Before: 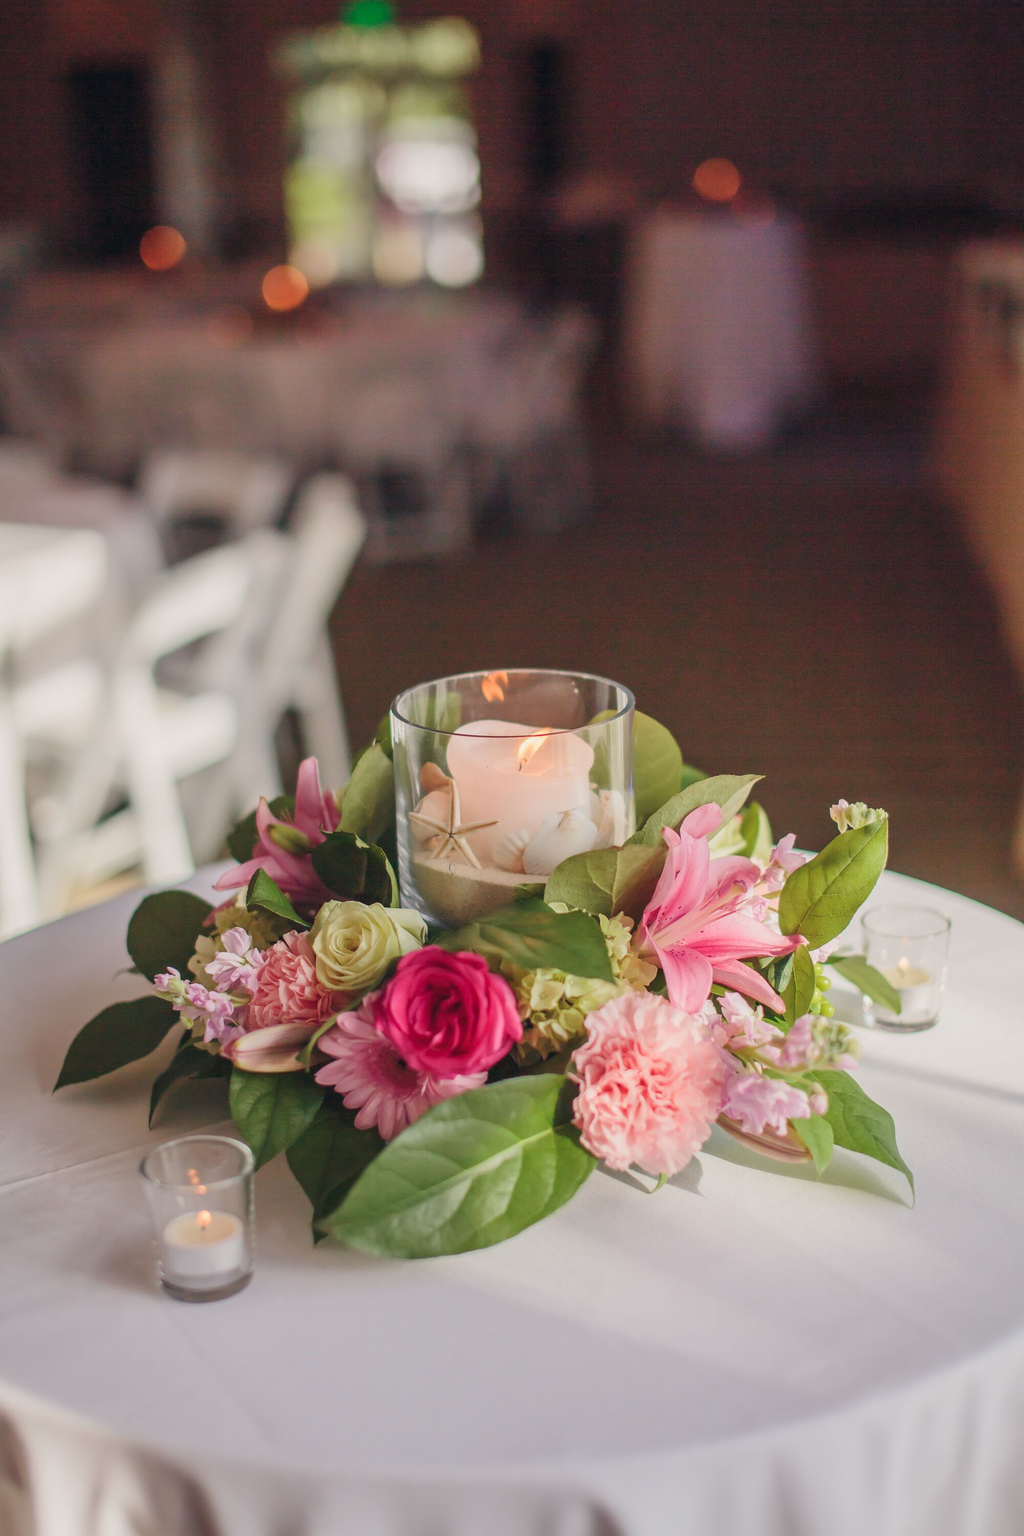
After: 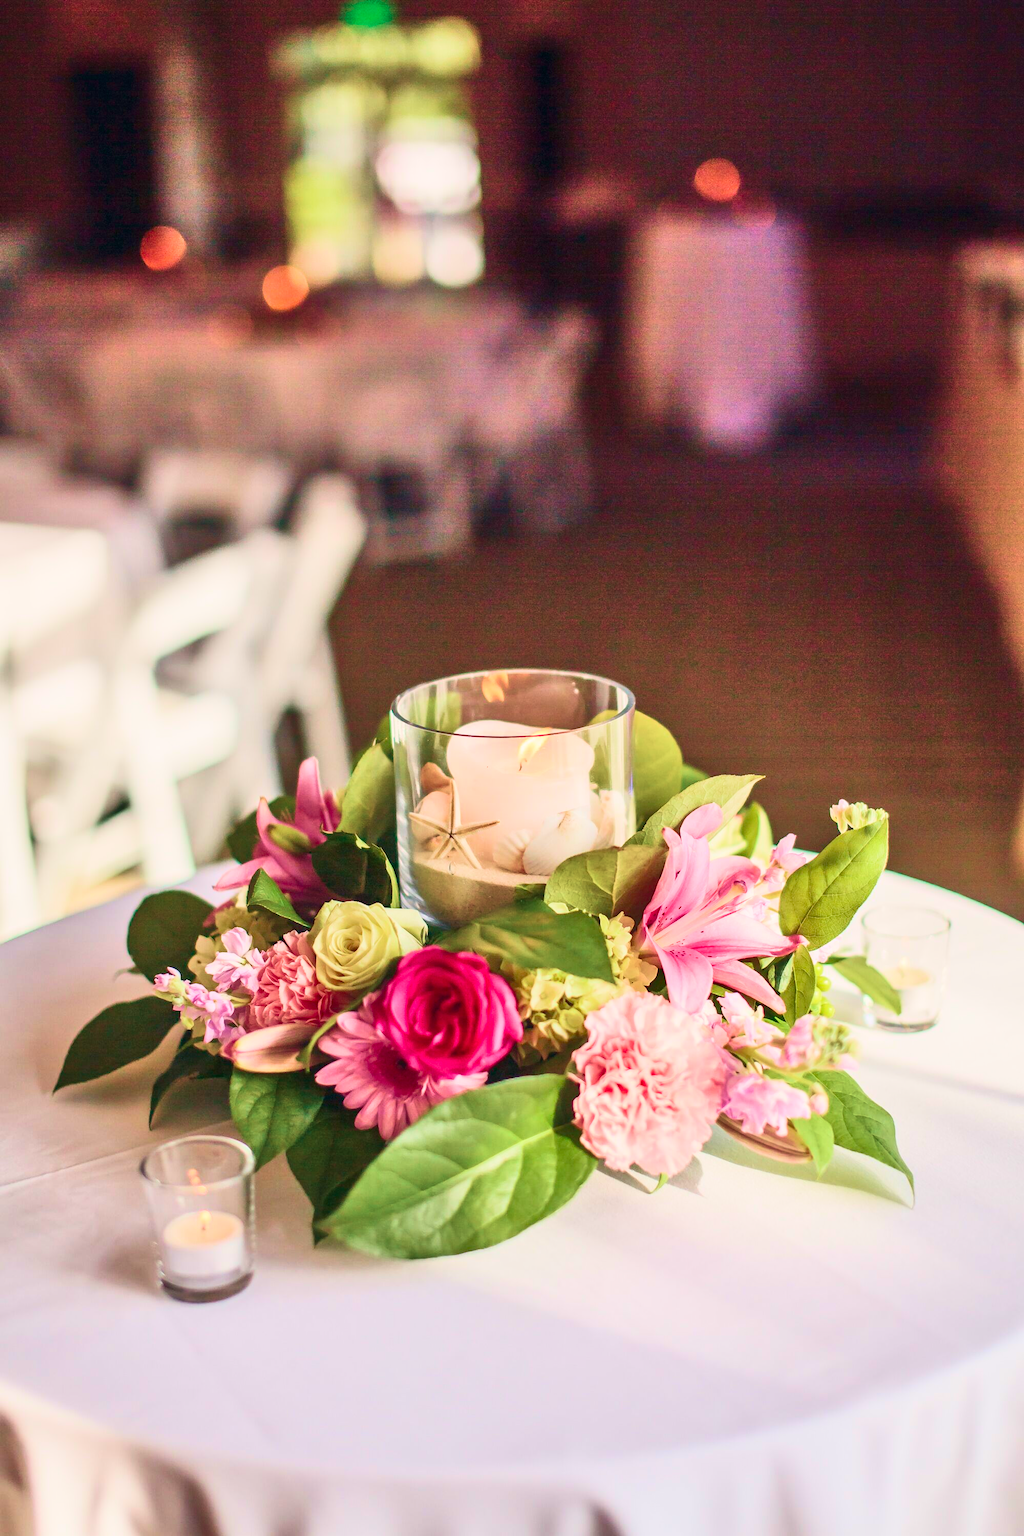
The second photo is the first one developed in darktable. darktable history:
tone equalizer: -7 EV 0.152 EV, -6 EV 0.636 EV, -5 EV 1.15 EV, -4 EV 1.33 EV, -3 EV 1.17 EV, -2 EV 0.6 EV, -1 EV 0.148 EV
contrast brightness saturation: contrast 0.397, brightness 0.042, saturation 0.245
velvia: strength 44.97%
